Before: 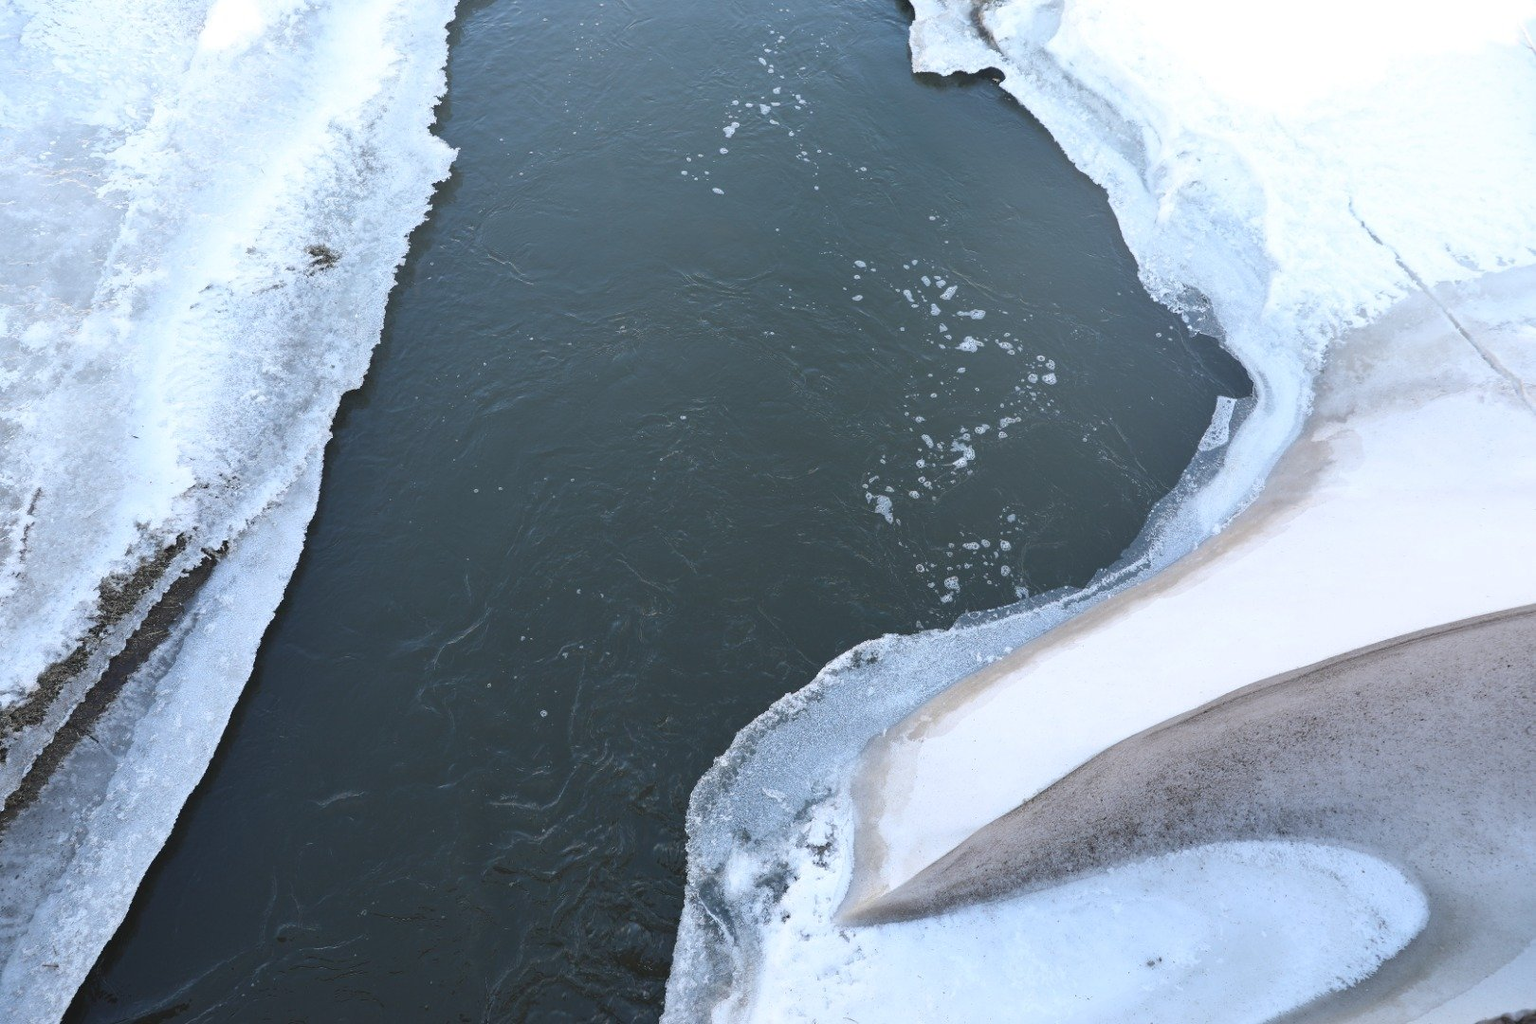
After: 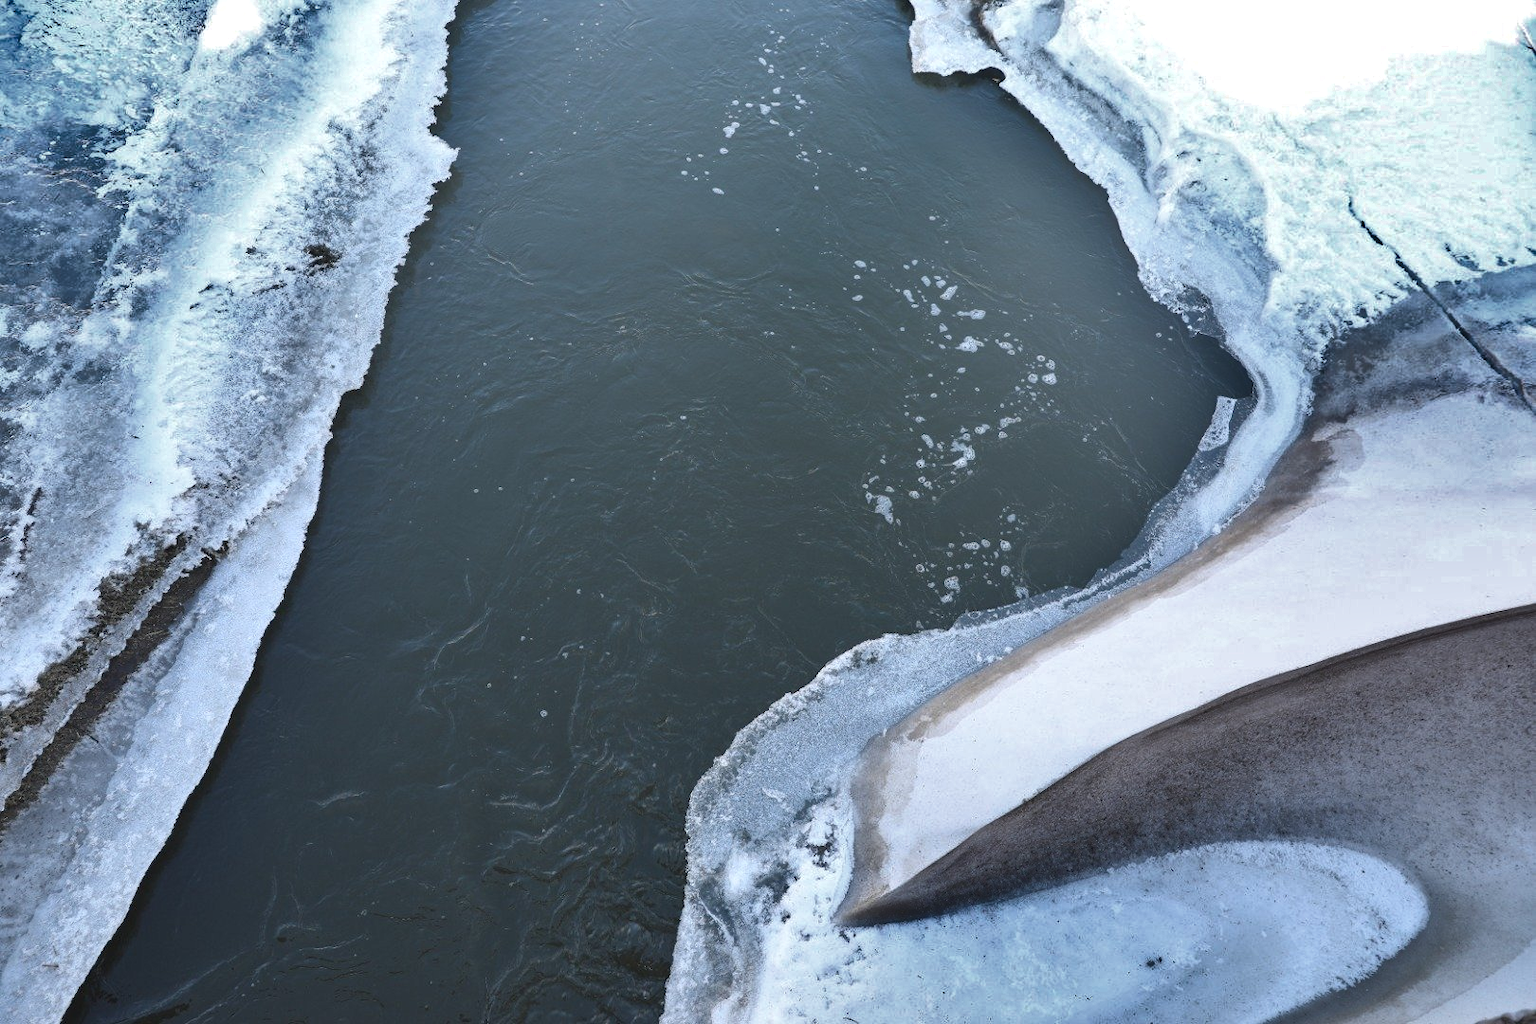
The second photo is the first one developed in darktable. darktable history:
local contrast: highlights 100%, shadows 100%, detail 120%, midtone range 0.2
shadows and highlights: shadows 20.91, highlights -82.73, soften with gaussian
